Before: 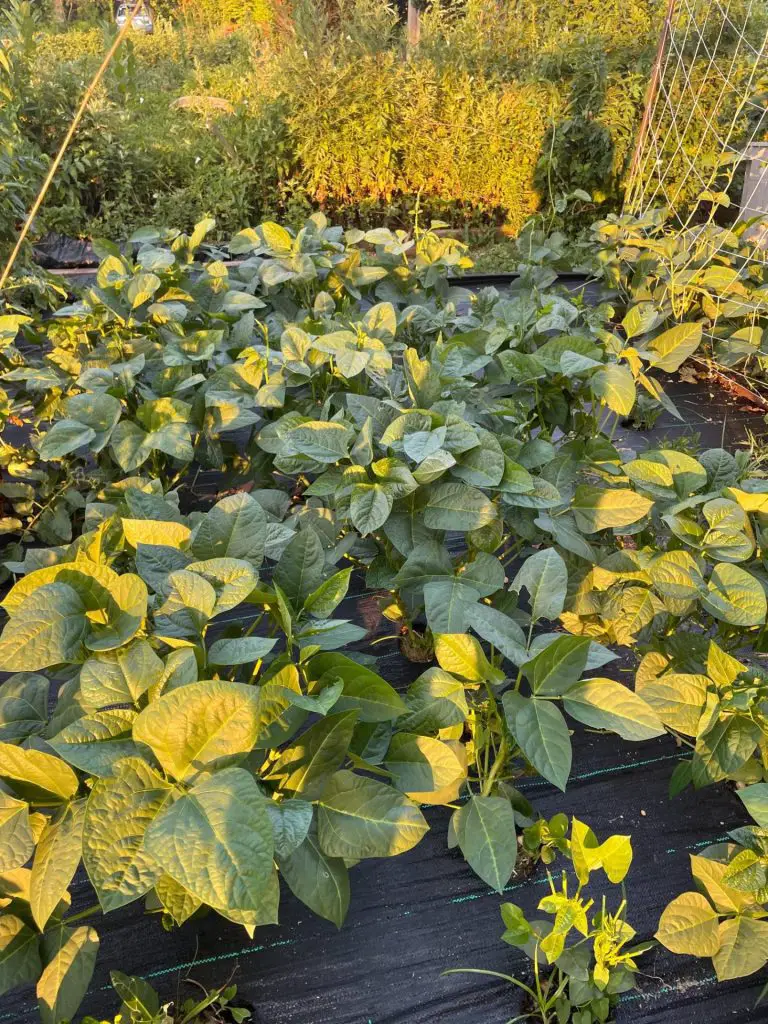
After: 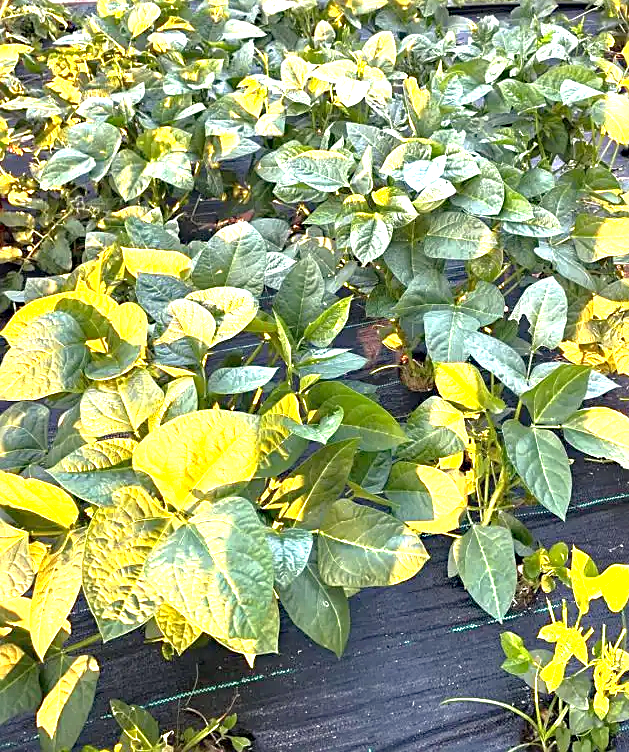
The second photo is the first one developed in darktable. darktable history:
tone equalizer: -8 EV 0 EV, -7 EV 0.001 EV, -6 EV -0.003 EV, -5 EV -0.003 EV, -4 EV -0.056 EV, -3 EV -0.215 EV, -2 EV -0.251 EV, -1 EV 0.112 EV, +0 EV 0.291 EV, edges refinement/feathering 500, mask exposure compensation -1.57 EV, preserve details no
haze removal: compatibility mode true, adaptive false
exposure: black level correction 0, exposure 1.531 EV, compensate highlight preservation false
crop: top 26.561%, right 18.003%
sharpen: amount 0.492
